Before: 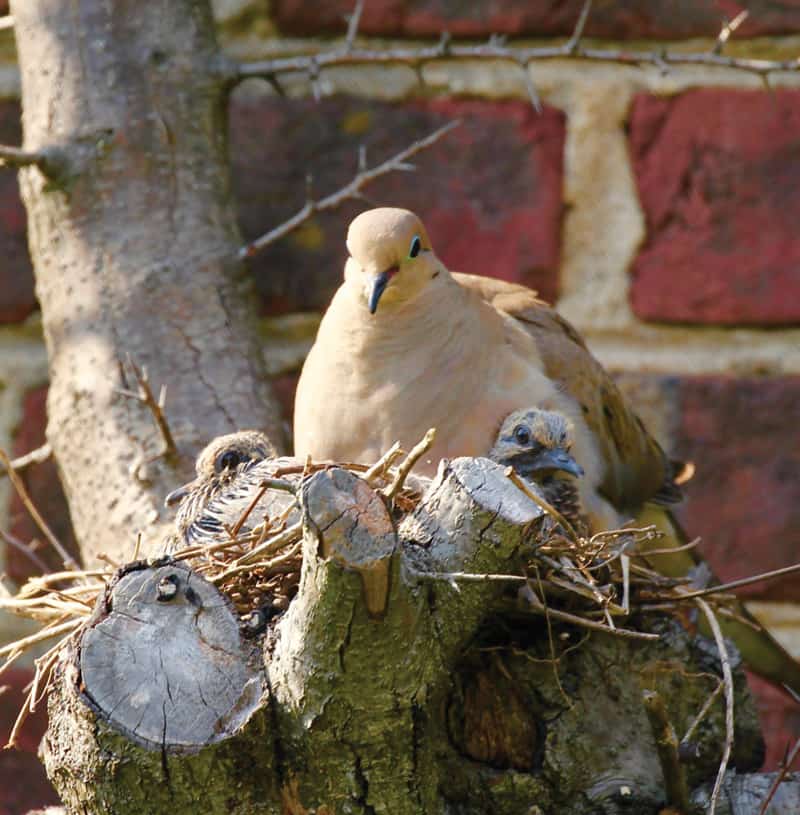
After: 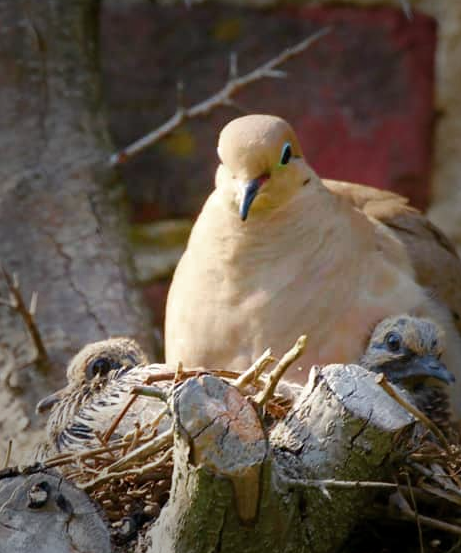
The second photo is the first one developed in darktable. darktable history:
exposure: black level correction 0.003, exposure 0.146 EV, compensate exposure bias true, compensate highlight preservation false
crop: left 16.175%, top 11.515%, right 26.11%, bottom 20.557%
color zones: curves: ch0 [(0.27, 0.396) (0.563, 0.504) (0.75, 0.5) (0.787, 0.307)]
vignetting: fall-off start 48.06%, brightness -0.582, saturation -0.107, automatic ratio true, width/height ratio 1.284, unbound false
